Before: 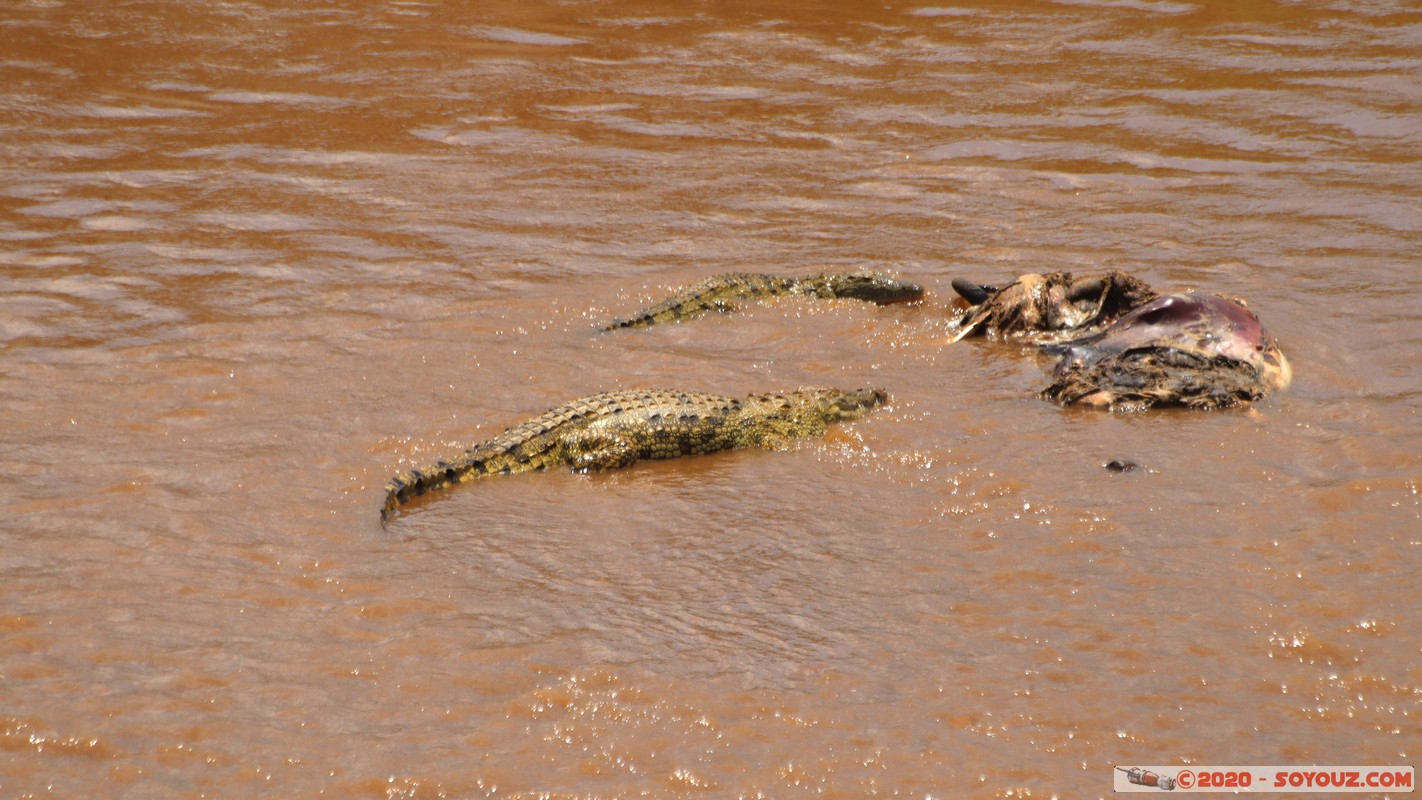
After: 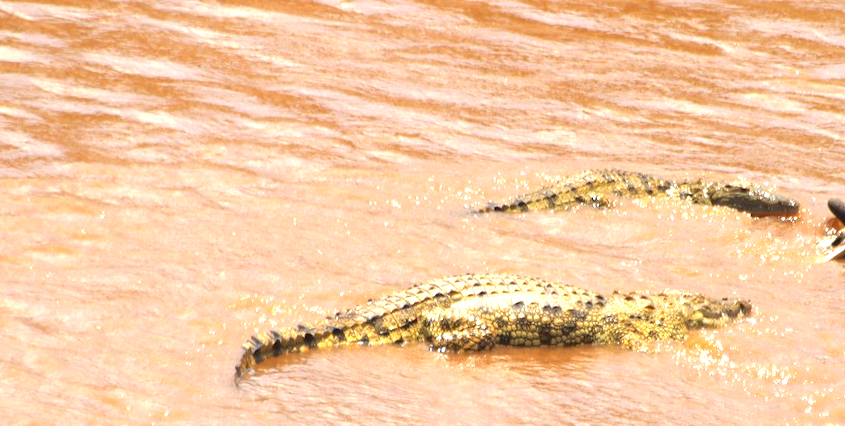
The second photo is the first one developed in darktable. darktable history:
crop and rotate: angle -6.18°, left 1.984%, top 6.673%, right 27.476%, bottom 30.049%
exposure: black level correction 0, exposure 1.384 EV, compensate highlight preservation false
